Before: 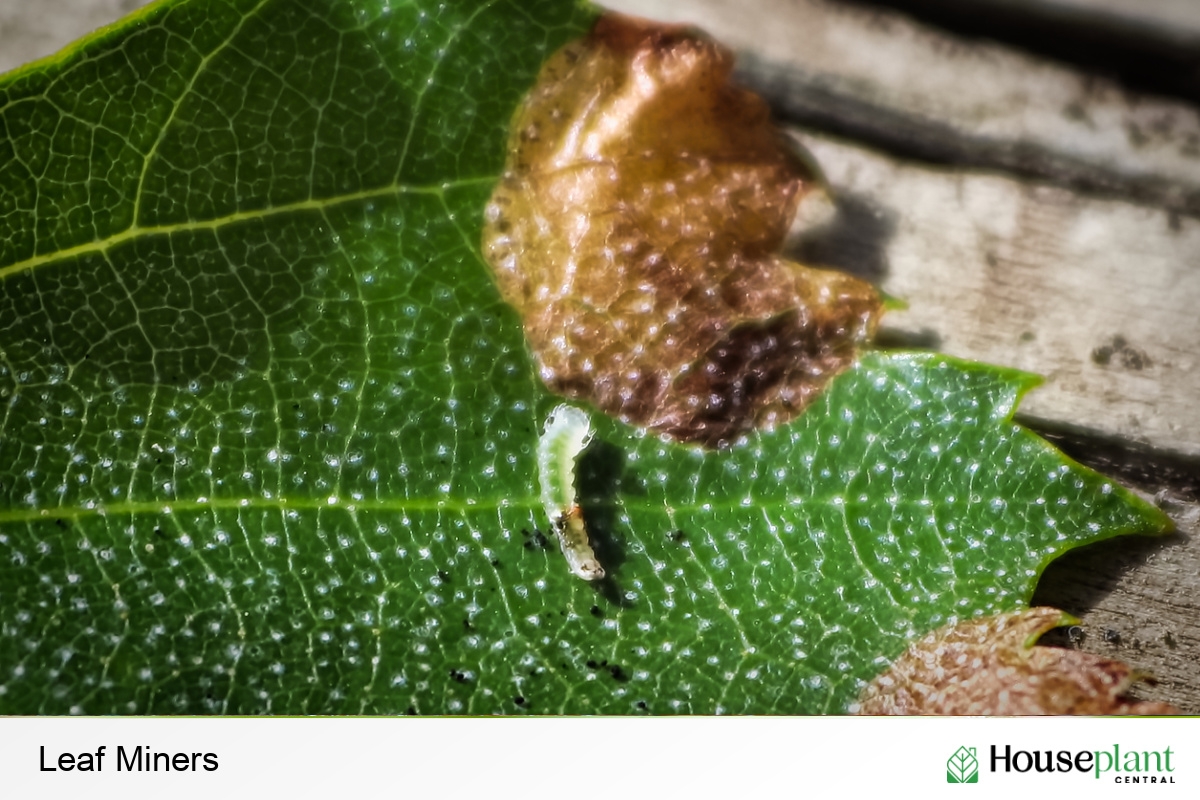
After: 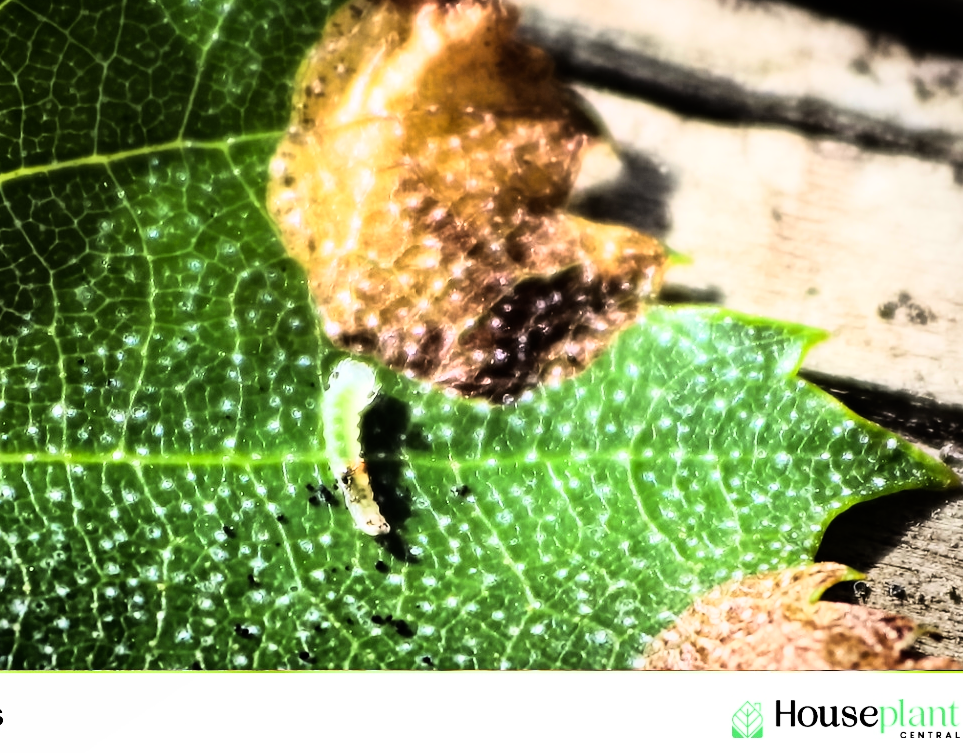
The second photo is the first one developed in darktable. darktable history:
rgb curve: curves: ch0 [(0, 0) (0.21, 0.15) (0.24, 0.21) (0.5, 0.75) (0.75, 0.96) (0.89, 0.99) (1, 1)]; ch1 [(0, 0.02) (0.21, 0.13) (0.25, 0.2) (0.5, 0.67) (0.75, 0.9) (0.89, 0.97) (1, 1)]; ch2 [(0, 0.02) (0.21, 0.13) (0.25, 0.2) (0.5, 0.67) (0.75, 0.9) (0.89, 0.97) (1, 1)], compensate middle gray true
crop and rotate: left 17.959%, top 5.771%, right 1.742%
